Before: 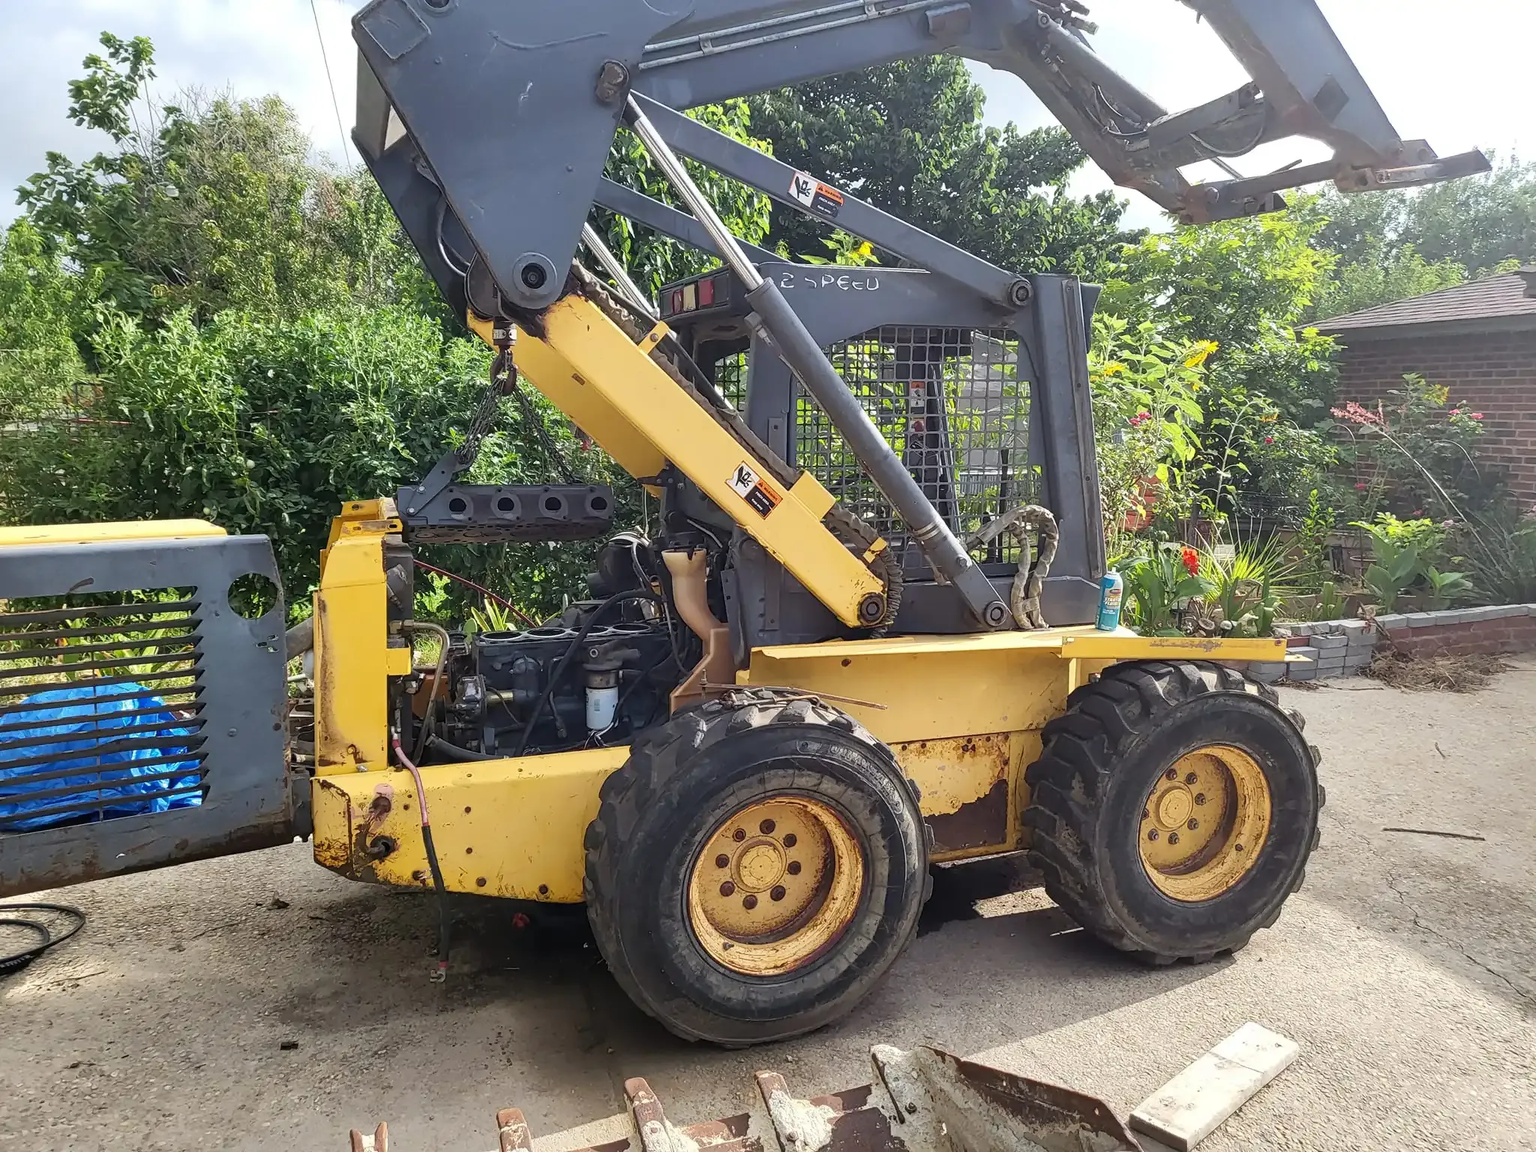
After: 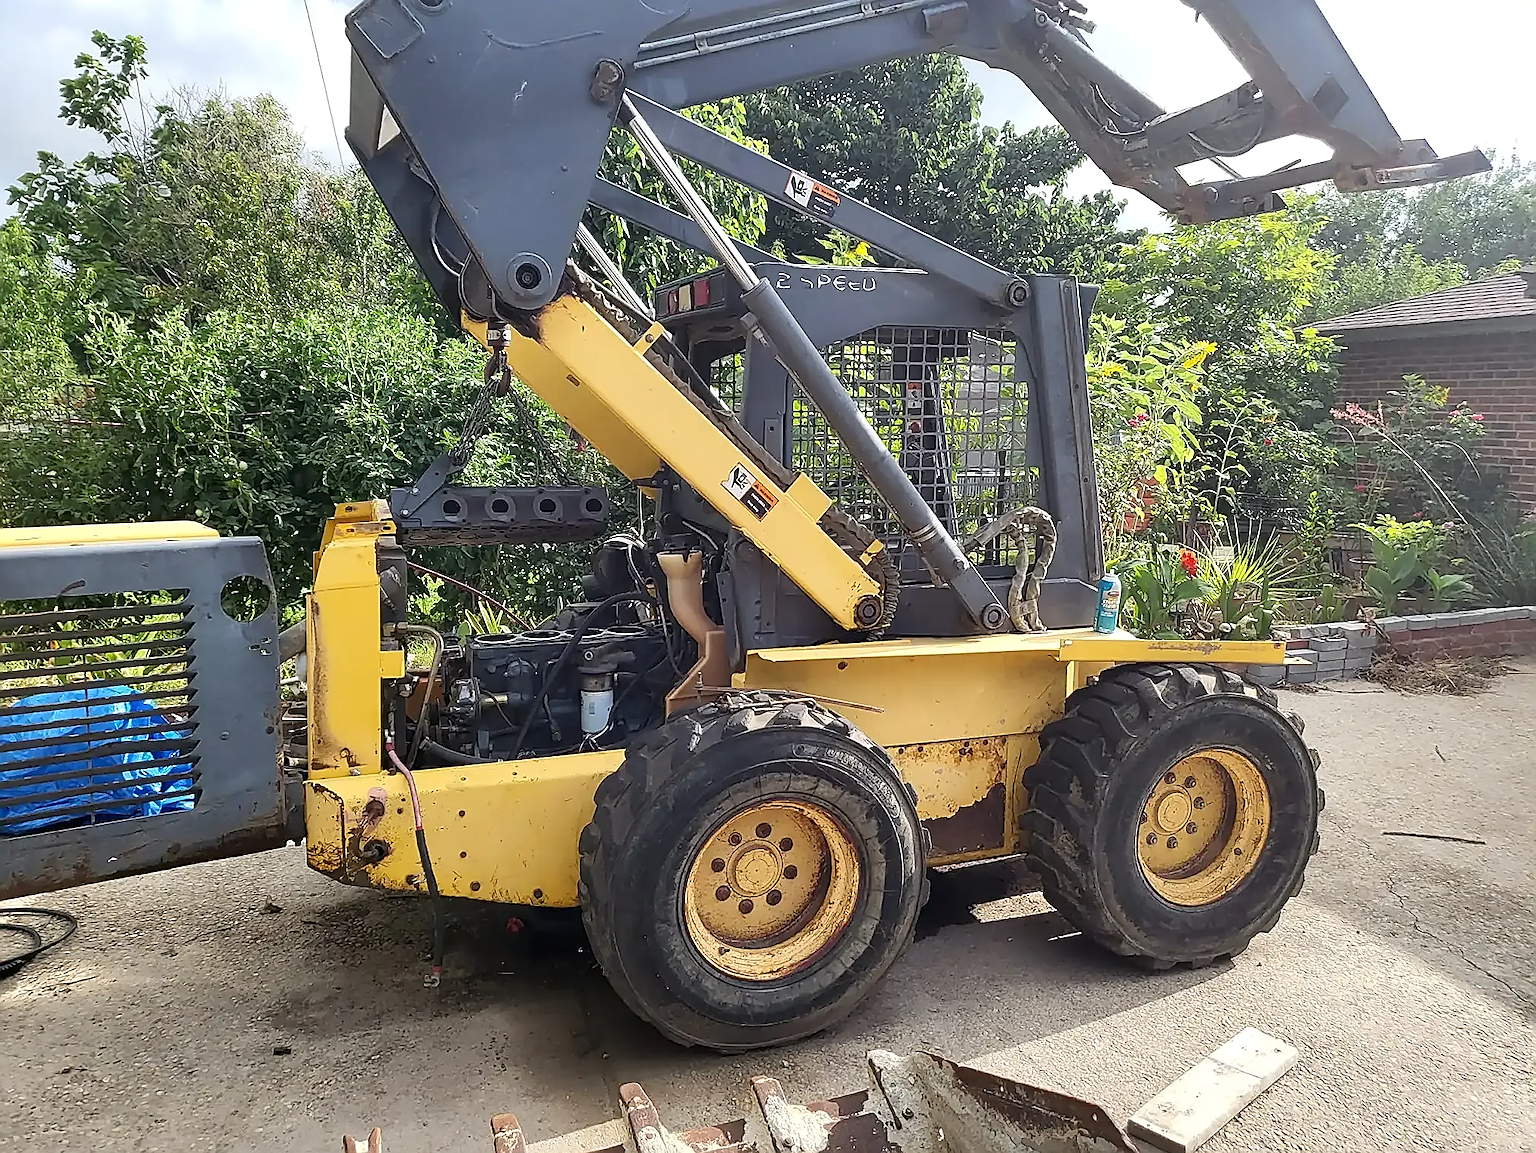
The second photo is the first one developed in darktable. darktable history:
sharpen: radius 1.4, amount 1.25, threshold 0.7
crop and rotate: left 0.614%, top 0.179%, bottom 0.309%
contrast equalizer: y [[0.518, 0.517, 0.501, 0.5, 0.5, 0.5], [0.5 ×6], [0.5 ×6], [0 ×6], [0 ×6]]
